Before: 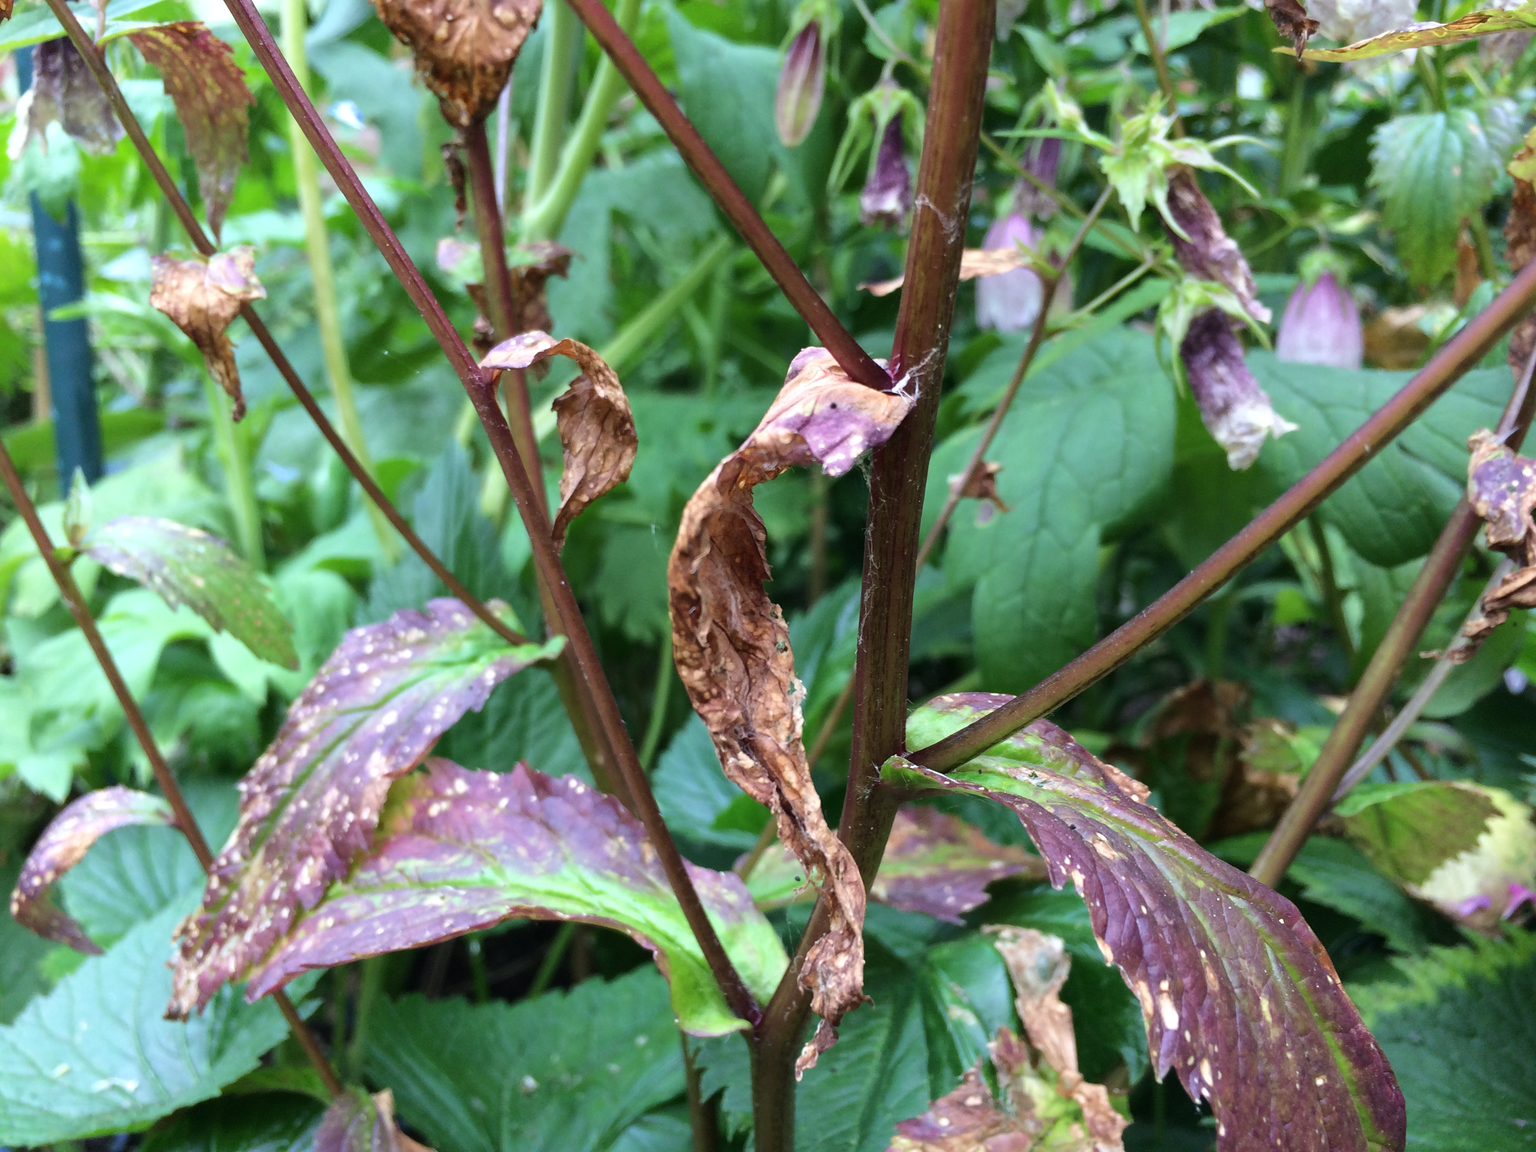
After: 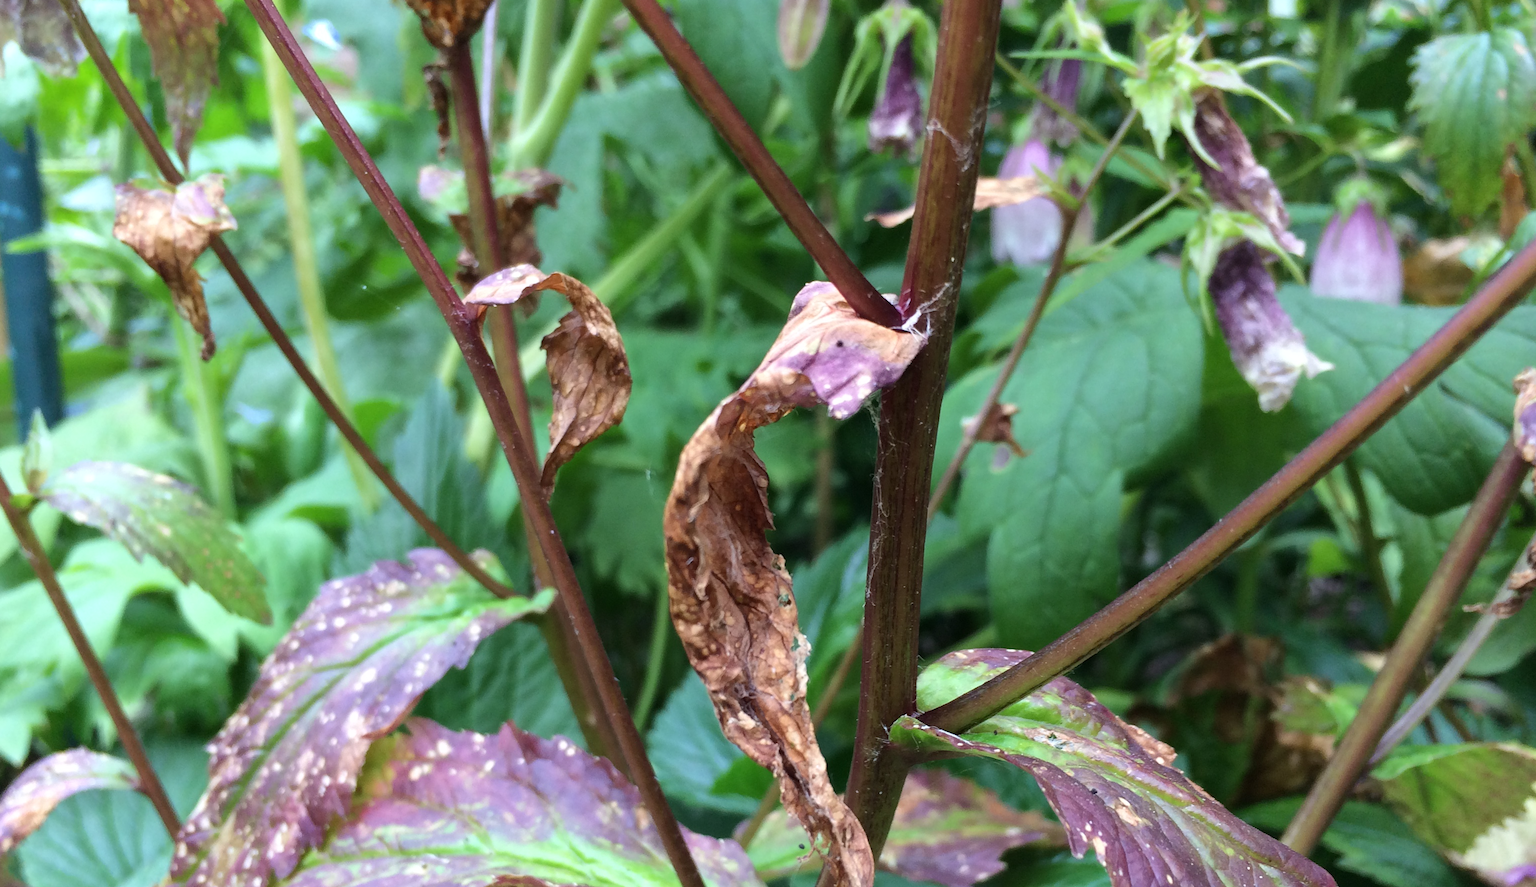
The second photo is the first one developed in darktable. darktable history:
crop: left 2.824%, top 7.178%, right 3.058%, bottom 20.343%
